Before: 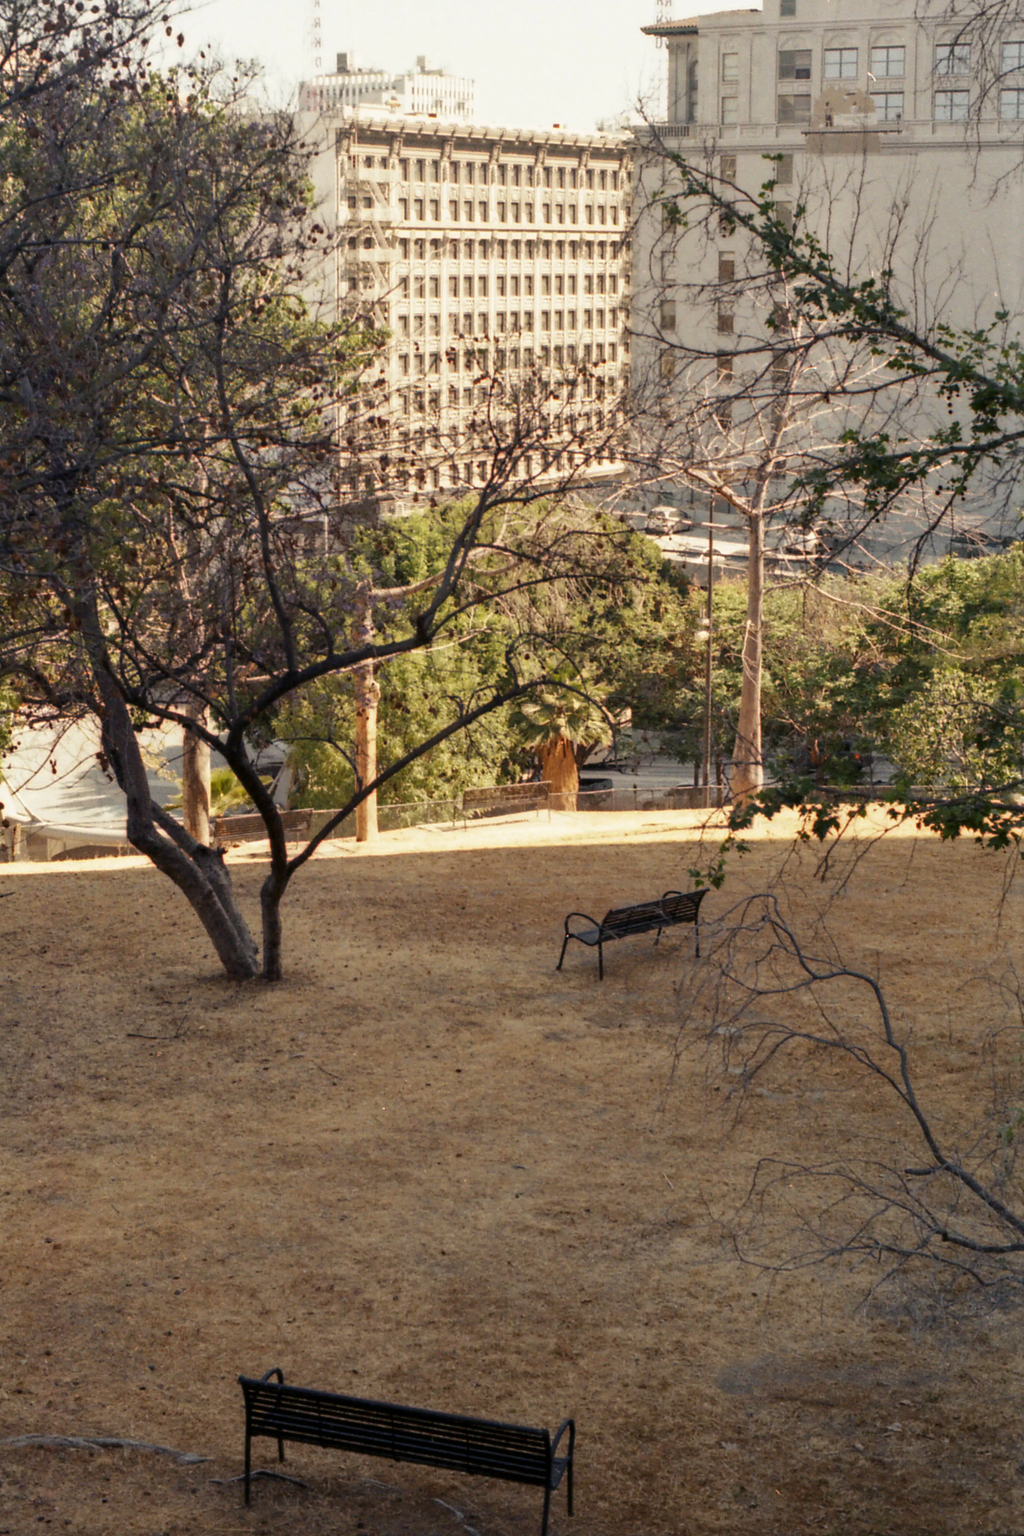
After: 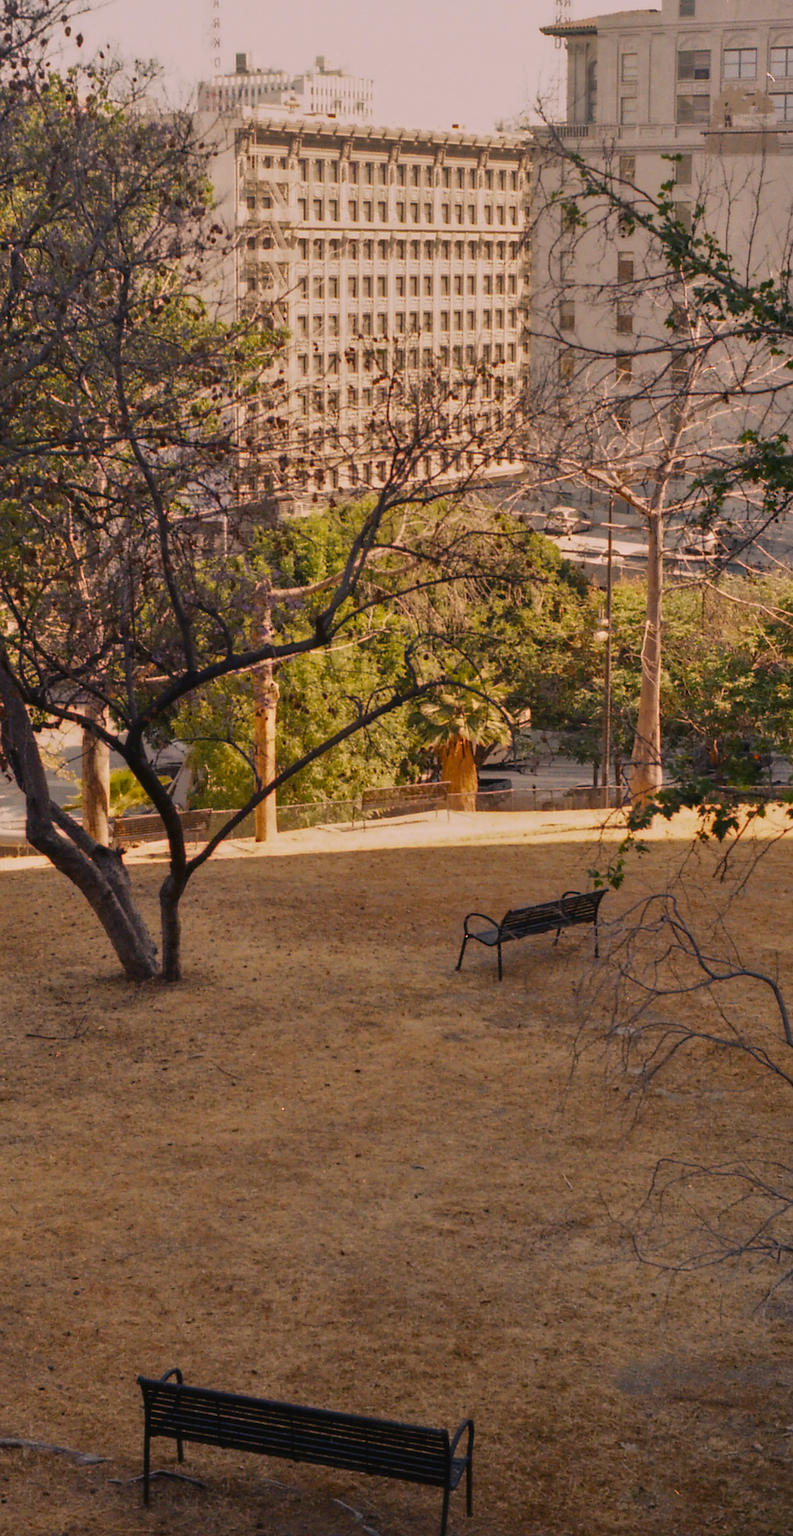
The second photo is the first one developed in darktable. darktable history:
crop: left 9.899%, right 12.544%
contrast brightness saturation: contrast -0.072, brightness -0.04, saturation -0.108
color balance rgb: highlights gain › chroma 1.51%, highlights gain › hue 309.42°, perceptual saturation grading › global saturation 25.086%, global vibrance 14.716%
sharpen: on, module defaults
color correction: highlights a* 7.02, highlights b* 4.33
tone equalizer: -8 EV -0.002 EV, -7 EV 0.004 EV, -6 EV -0.018 EV, -5 EV 0.013 EV, -4 EV -0.021 EV, -3 EV 0.035 EV, -2 EV -0.06 EV, -1 EV -0.306 EV, +0 EV -0.61 EV
